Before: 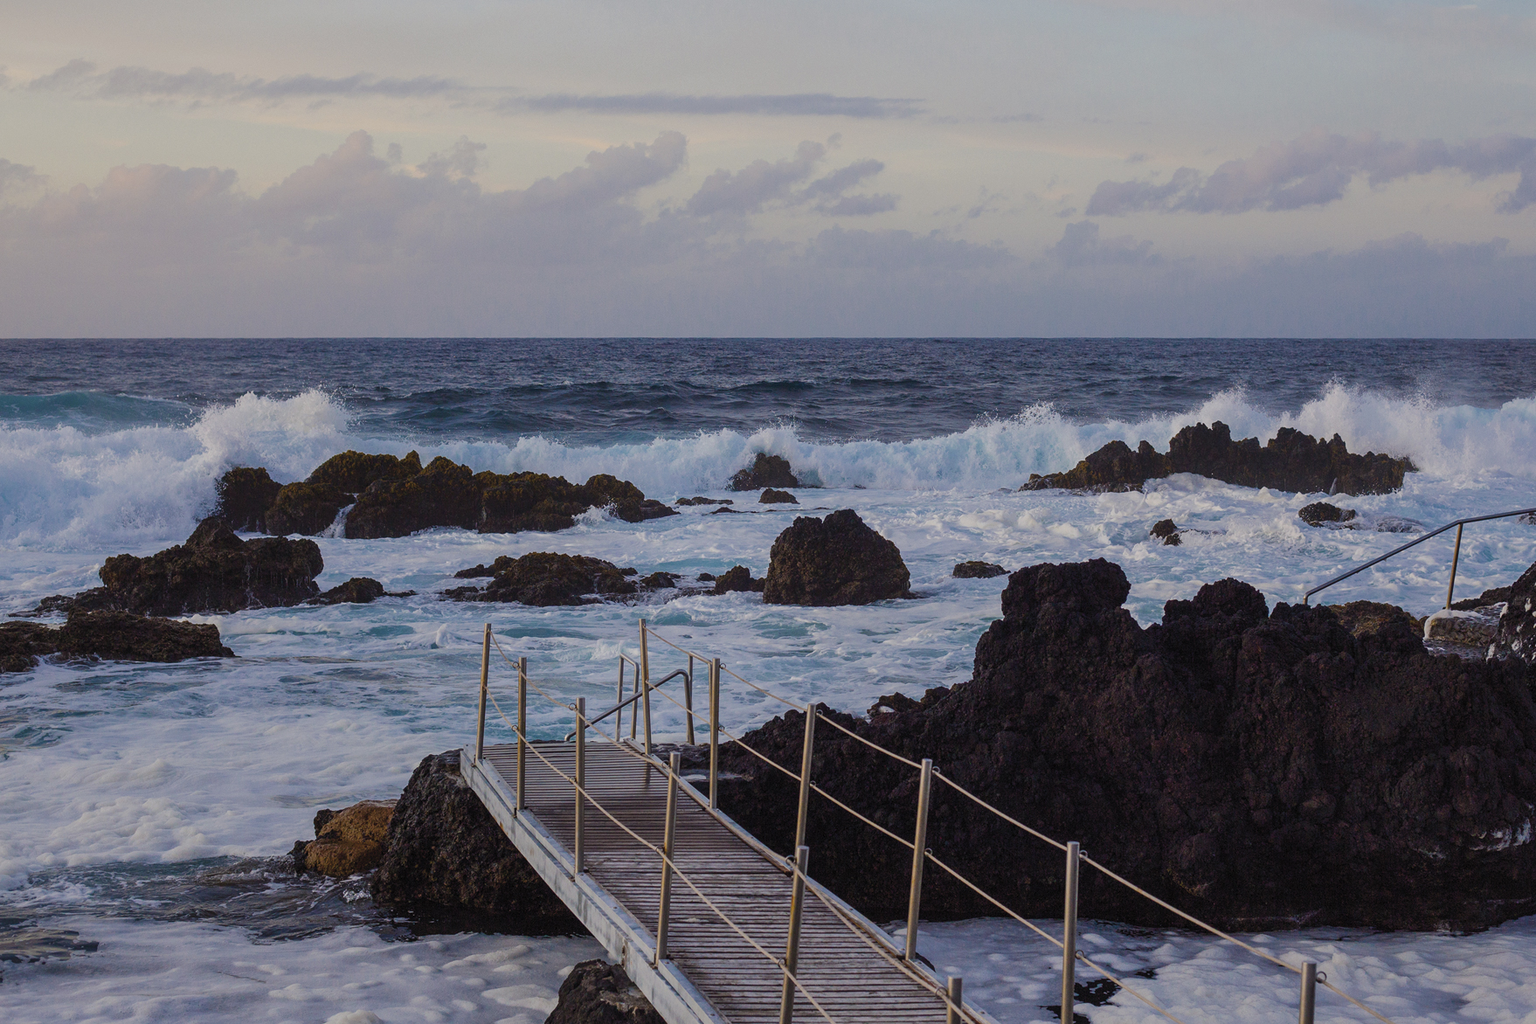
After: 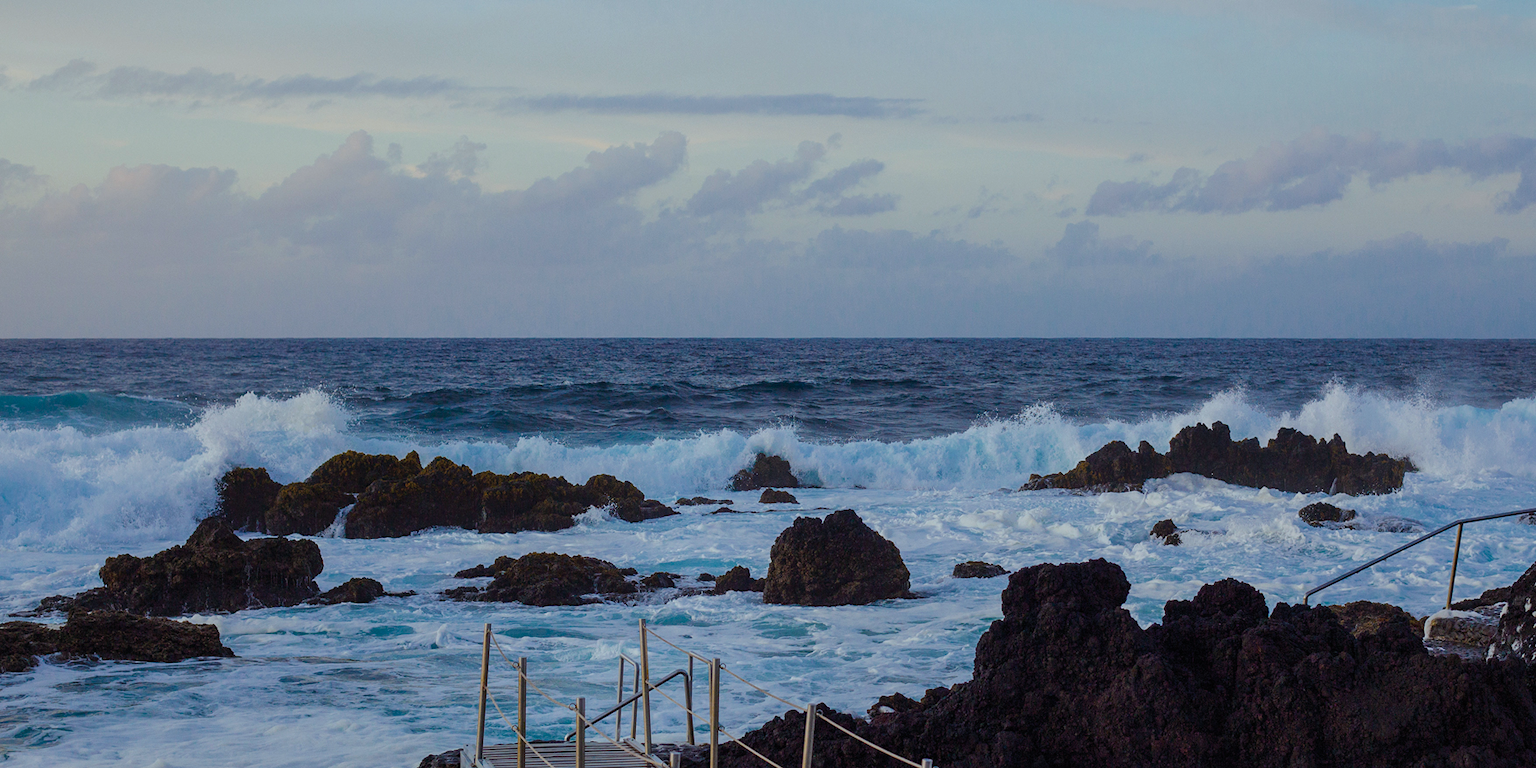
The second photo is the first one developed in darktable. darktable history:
white balance: red 0.925, blue 1.046
crop: bottom 24.988%
